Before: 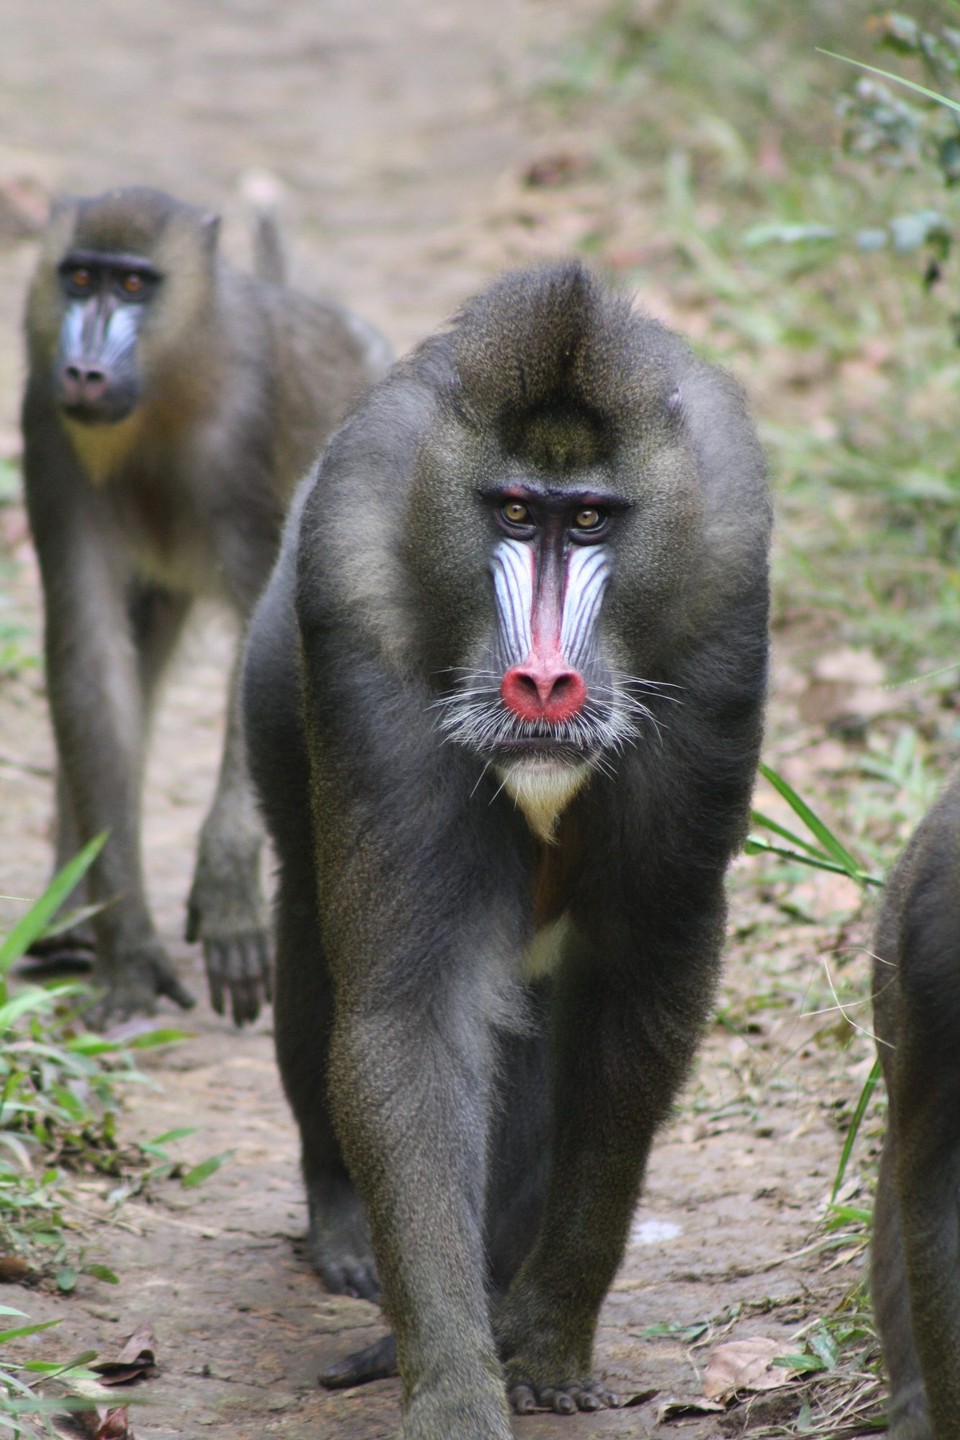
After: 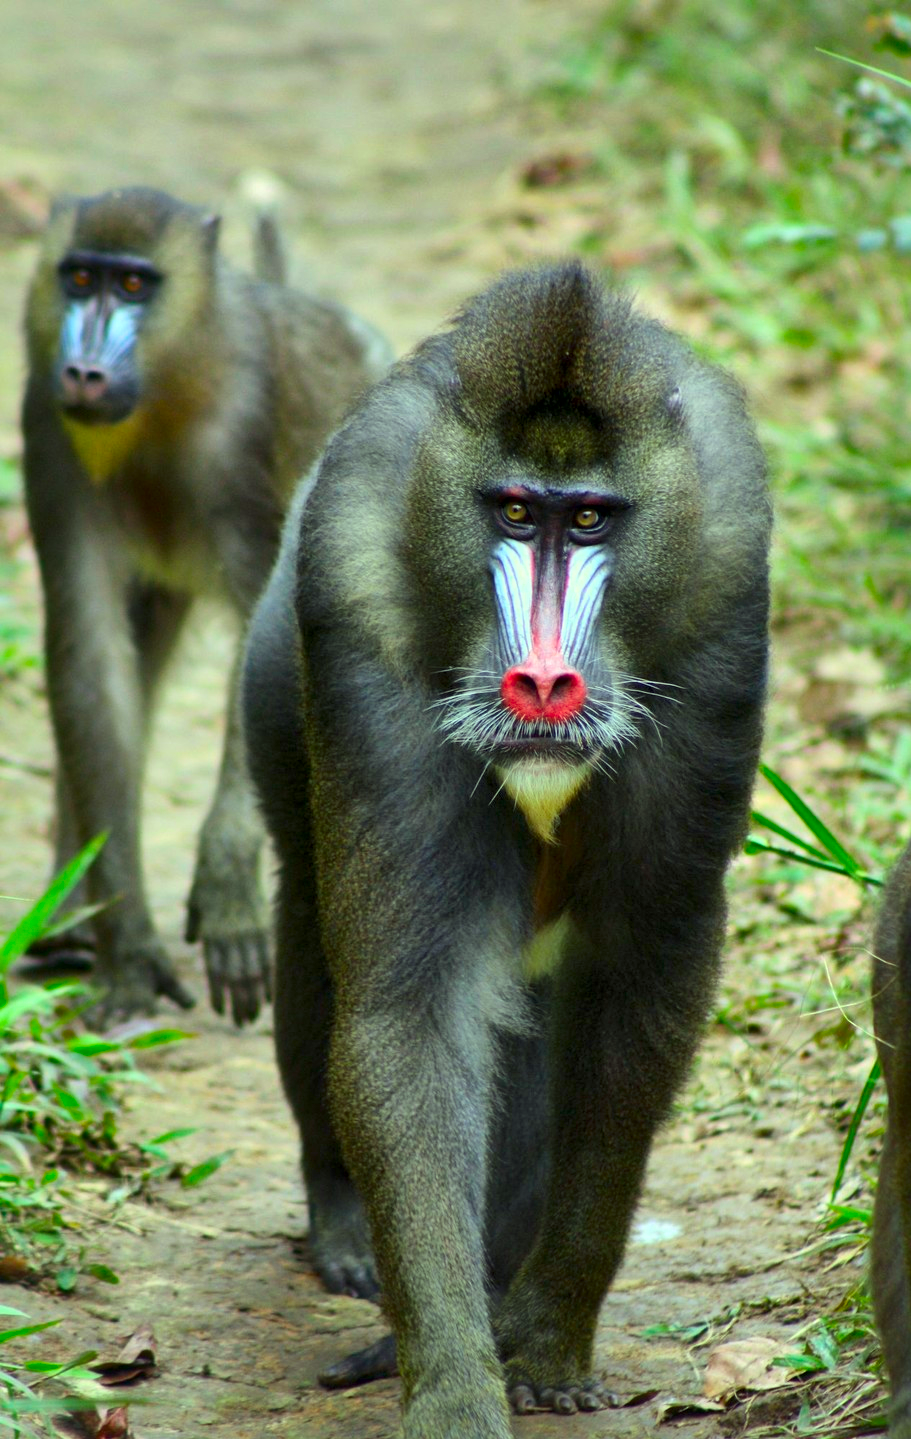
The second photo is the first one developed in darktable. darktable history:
crop and rotate: left 0%, right 5.086%
local contrast: mode bilateral grid, contrast 25, coarseness 59, detail 151%, midtone range 0.2
color correction: highlights a* -11.17, highlights b* 9.83, saturation 1.72
